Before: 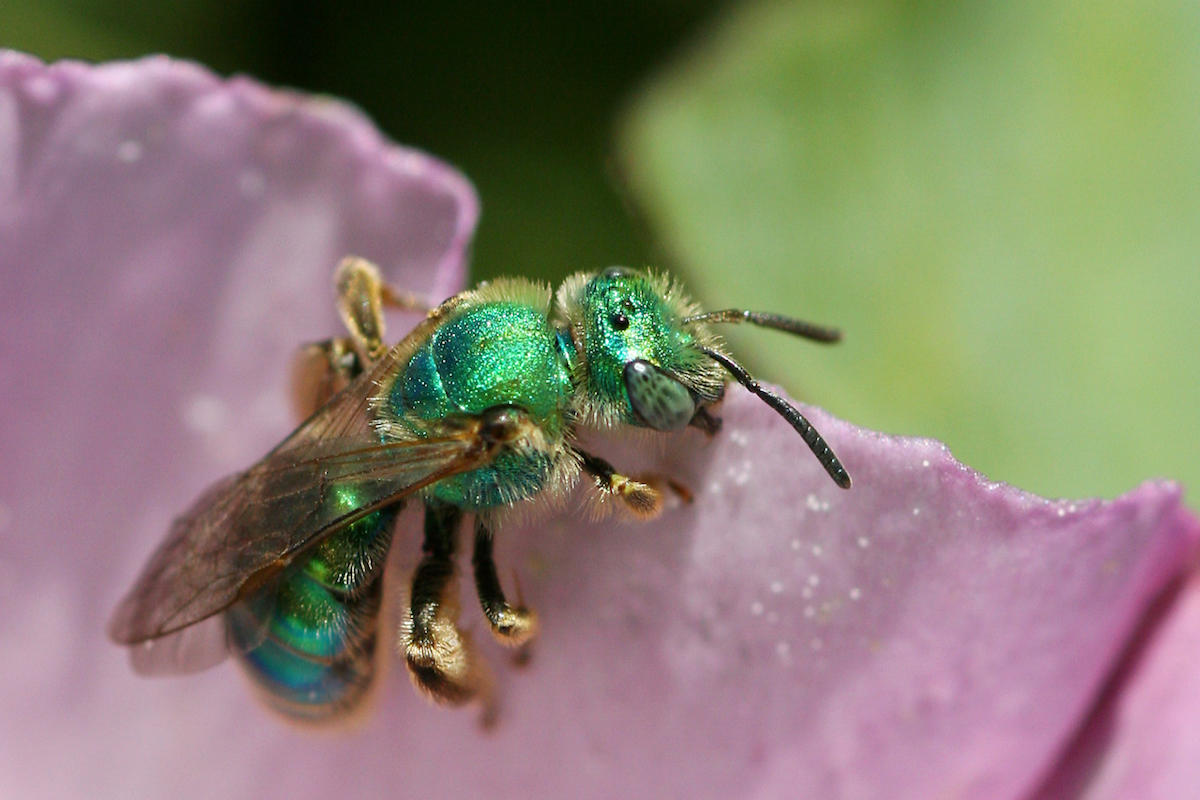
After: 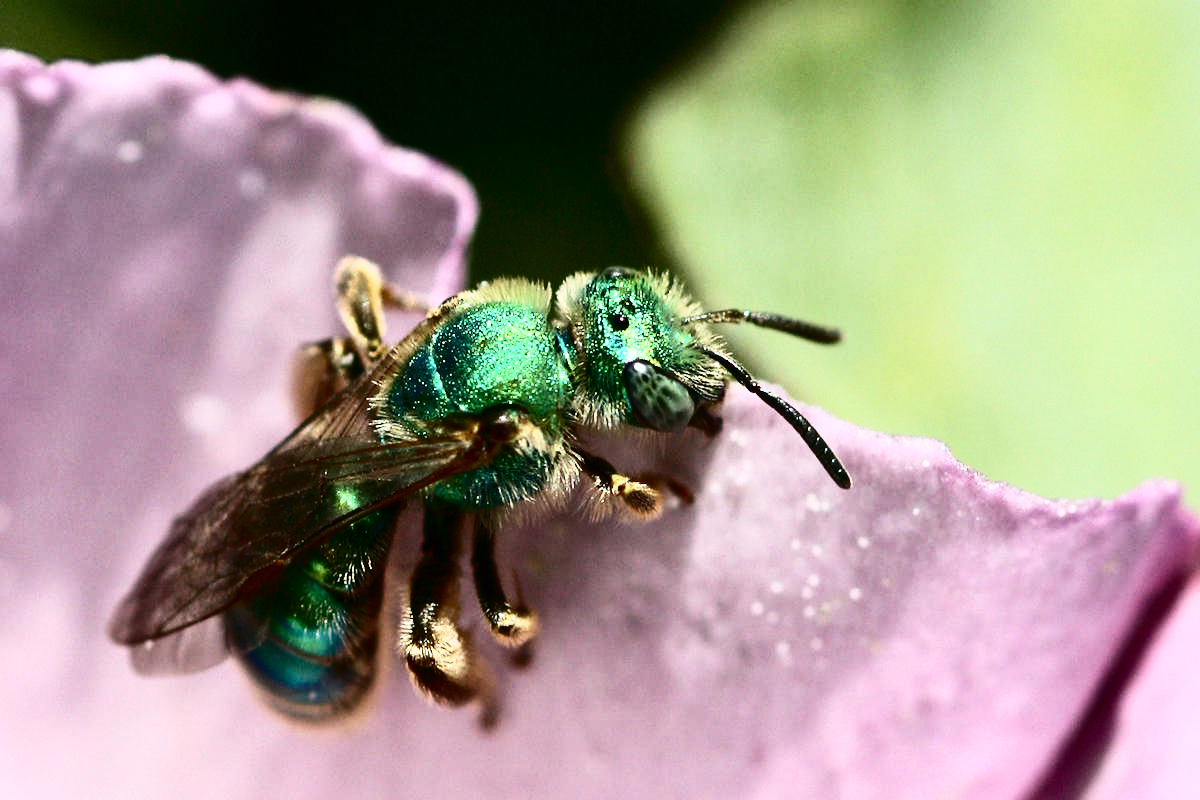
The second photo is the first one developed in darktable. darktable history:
tone curve: curves: ch0 [(0, 0) (0.003, 0.001) (0.011, 0.005) (0.025, 0.009) (0.044, 0.014) (0.069, 0.018) (0.1, 0.025) (0.136, 0.029) (0.177, 0.042) (0.224, 0.064) (0.277, 0.107) (0.335, 0.182) (0.399, 0.3) (0.468, 0.462) (0.543, 0.639) (0.623, 0.802) (0.709, 0.916) (0.801, 0.963) (0.898, 0.988) (1, 1)], color space Lab, independent channels, preserve colors none
